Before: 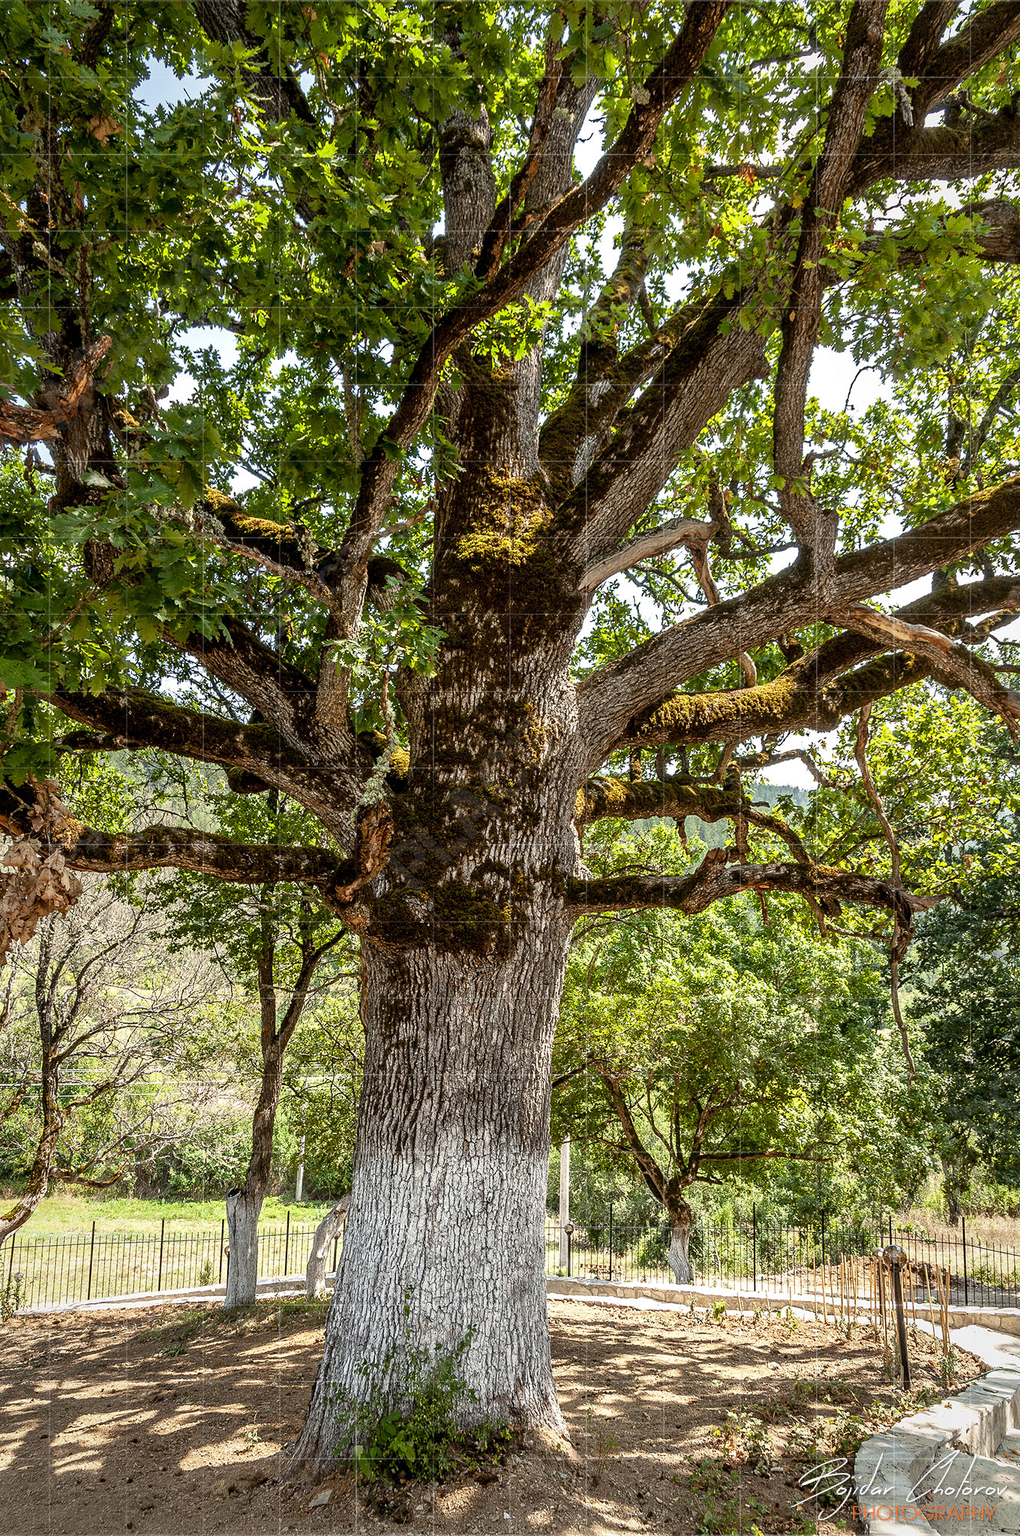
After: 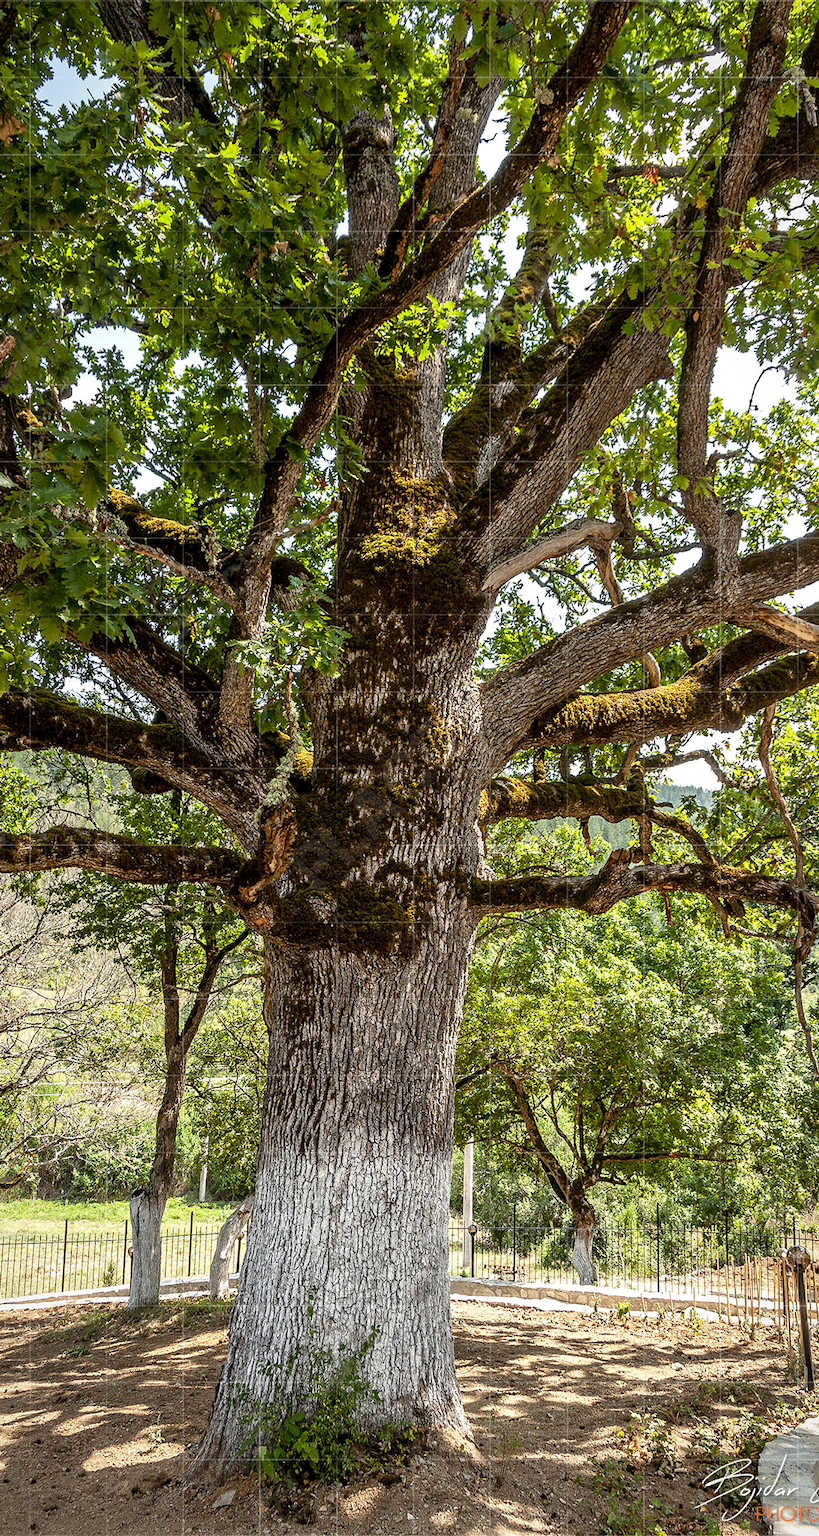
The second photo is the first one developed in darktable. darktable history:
crop and rotate: left 9.493%, right 10.177%
